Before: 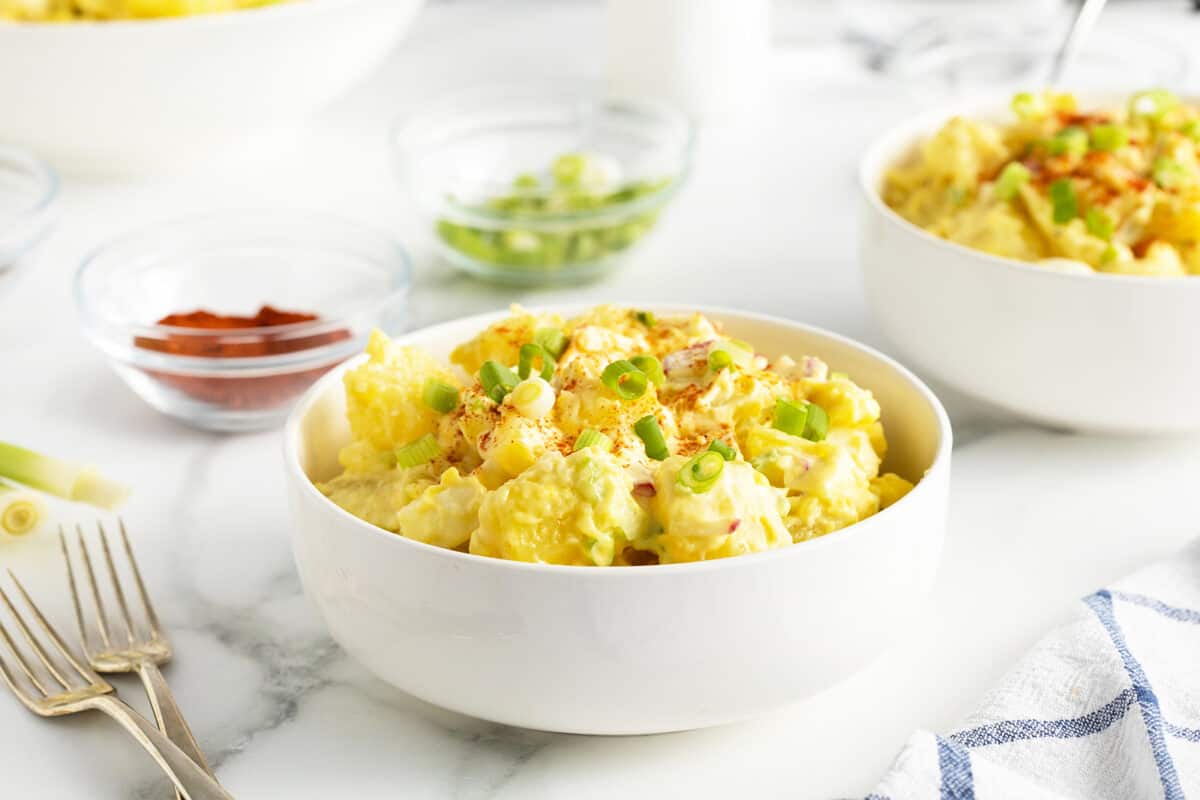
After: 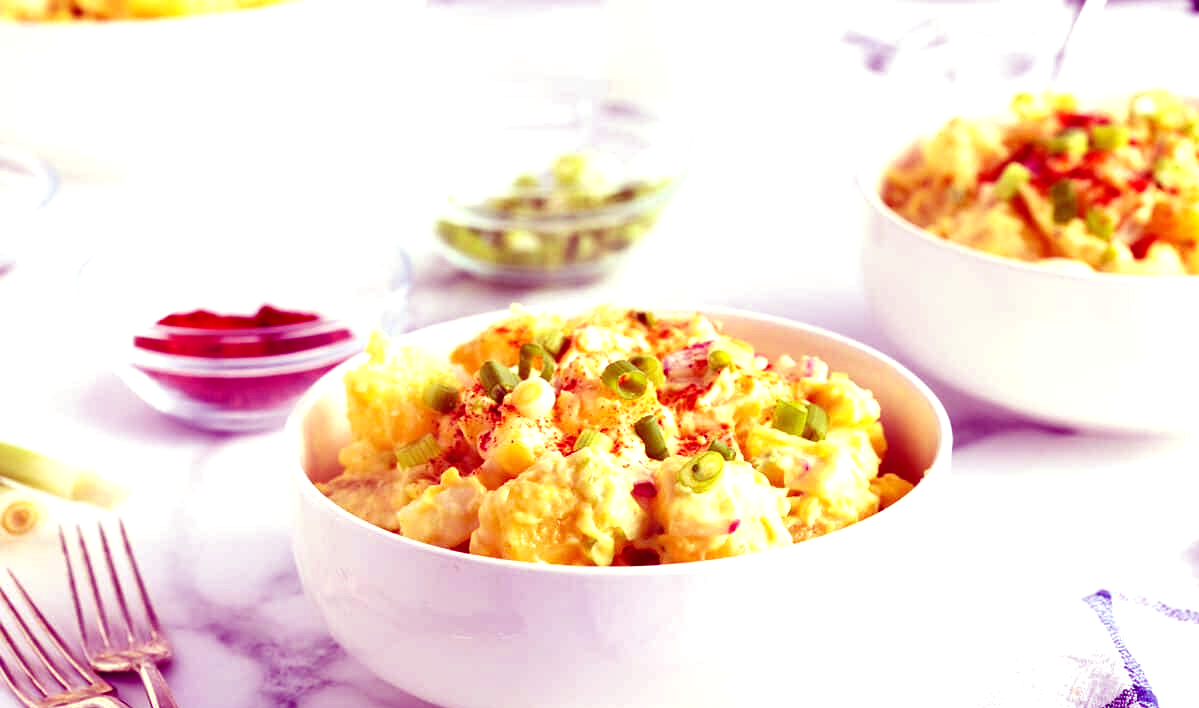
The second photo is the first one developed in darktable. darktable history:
exposure: exposure 0.375 EV, compensate highlight preservation false
color balance: mode lift, gamma, gain (sRGB), lift [1, 1, 0.101, 1]
crop and rotate: top 0%, bottom 11.49%
